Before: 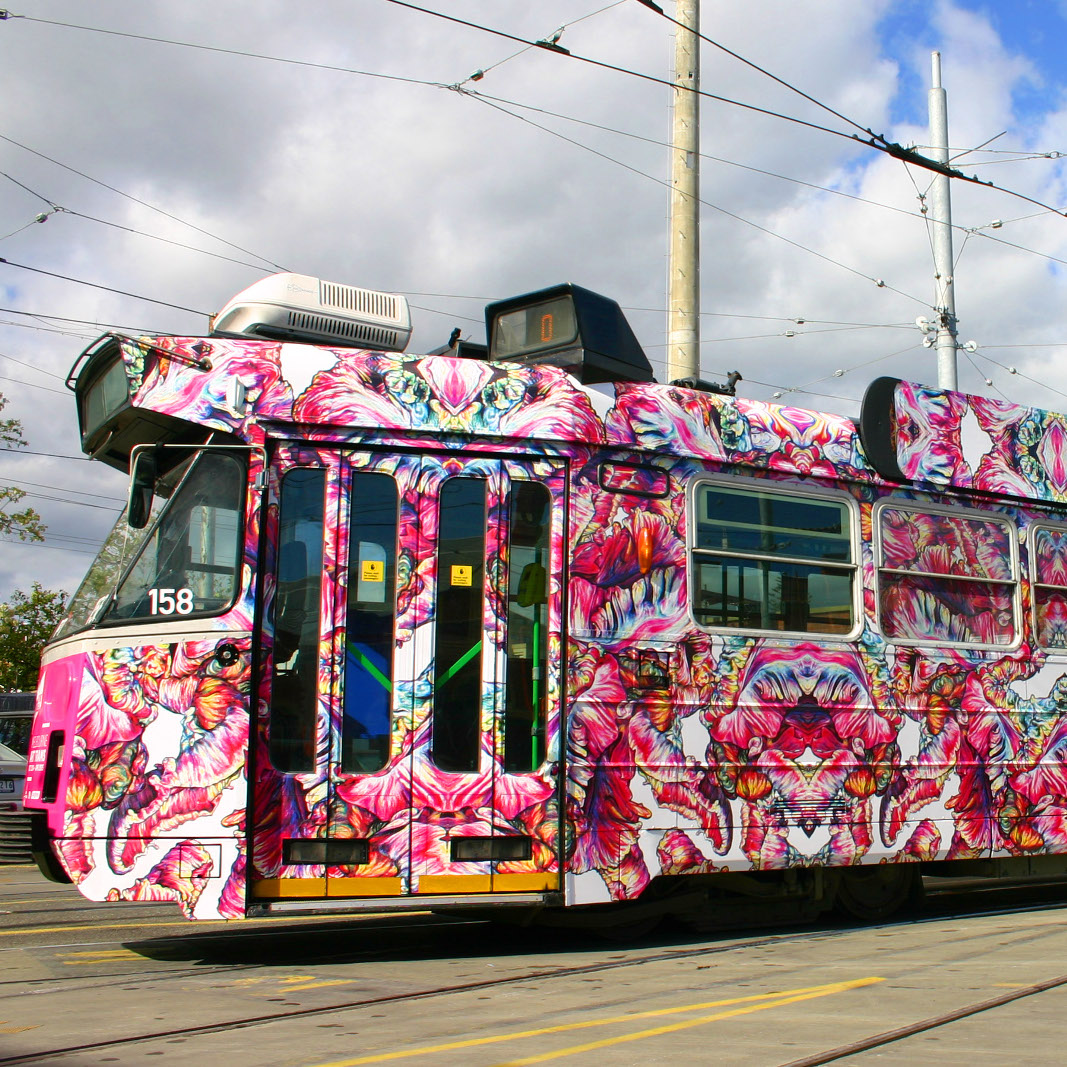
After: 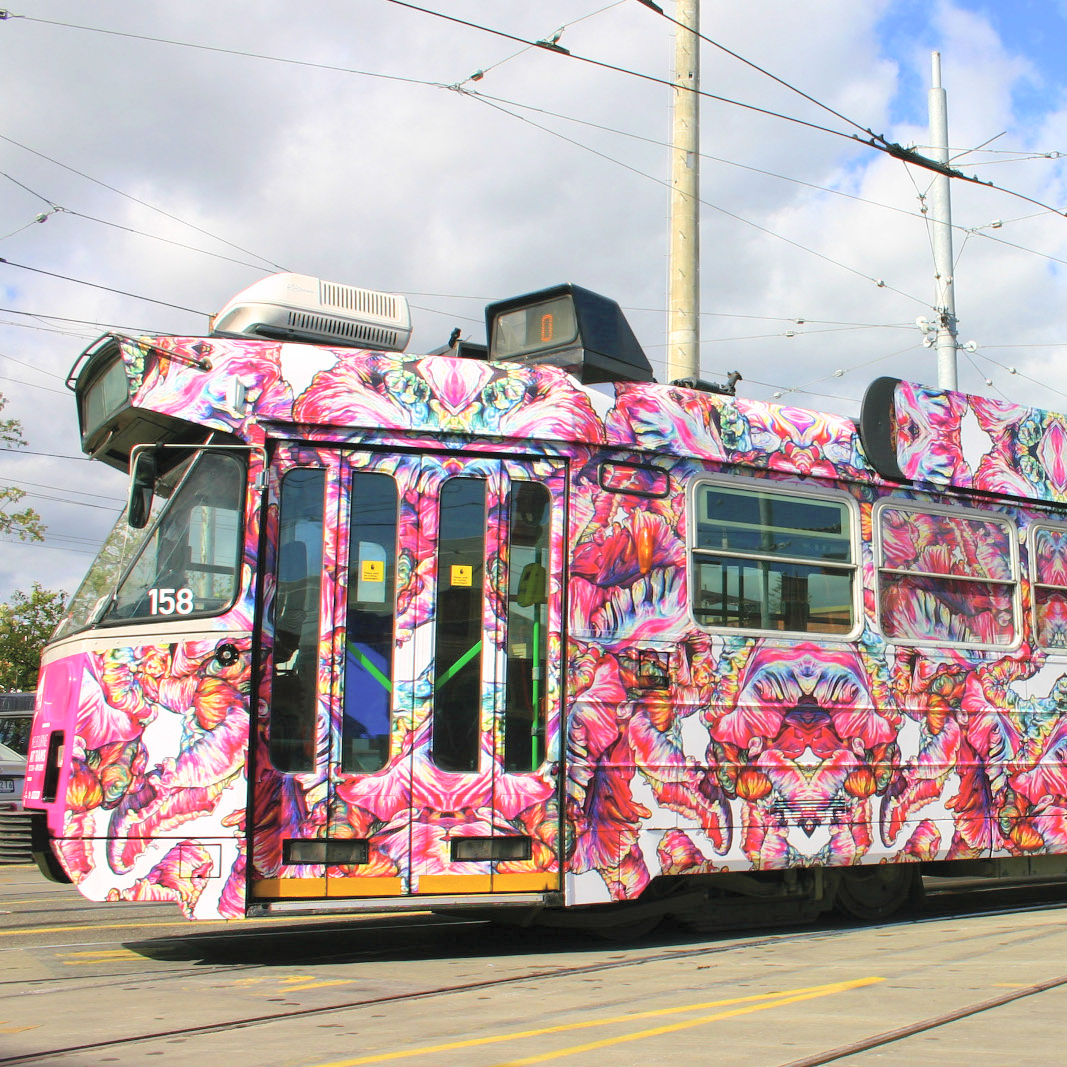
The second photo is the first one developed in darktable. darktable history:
contrast brightness saturation: brightness 0.277
